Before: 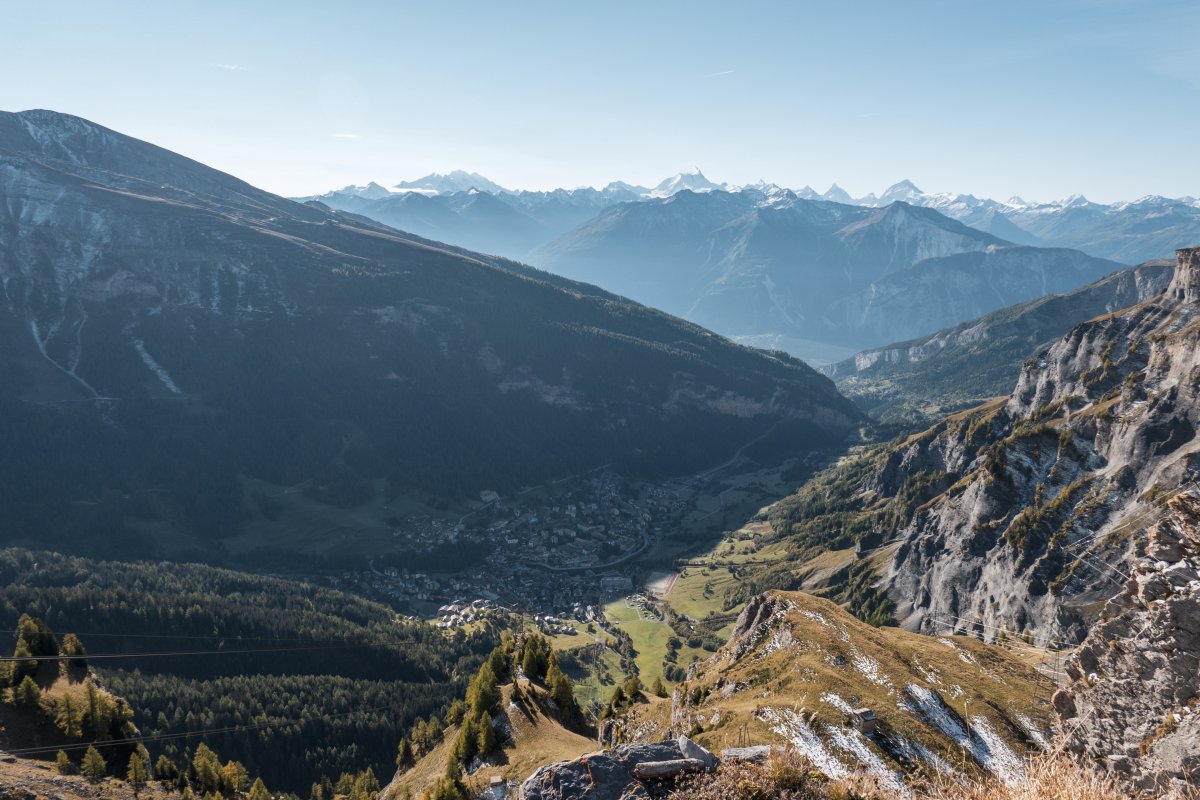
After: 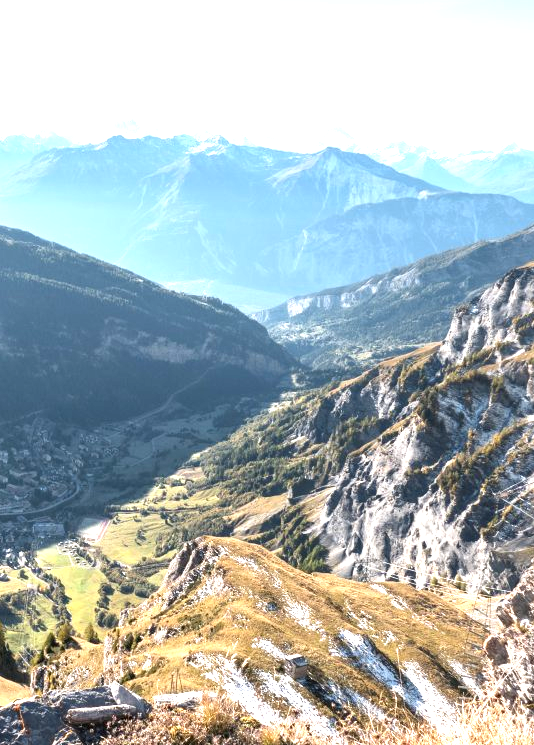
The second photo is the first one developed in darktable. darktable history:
exposure: black level correction 0, exposure 1.45 EV, compensate highlight preservation false
crop: left 47.357%, top 6.851%, right 8.085%
